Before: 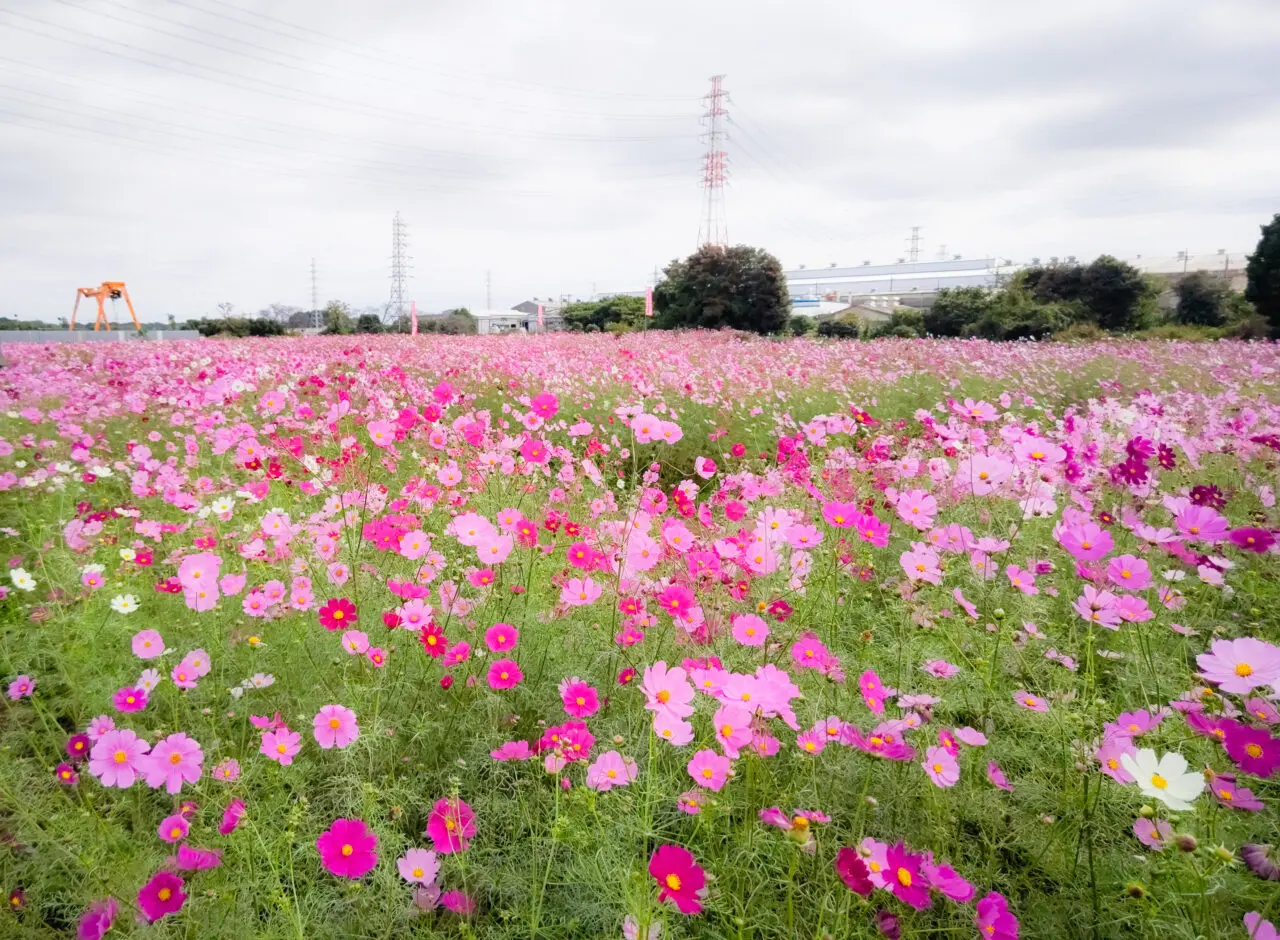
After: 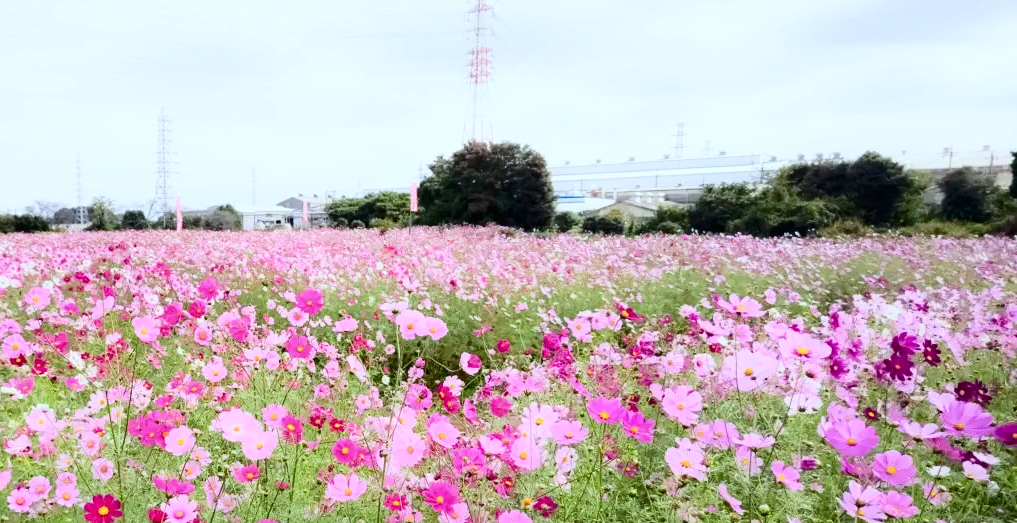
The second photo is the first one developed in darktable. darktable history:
crop: left 18.38%, top 11.092%, right 2.134%, bottom 33.217%
contrast brightness saturation: contrast 0.28
white balance: red 0.925, blue 1.046
